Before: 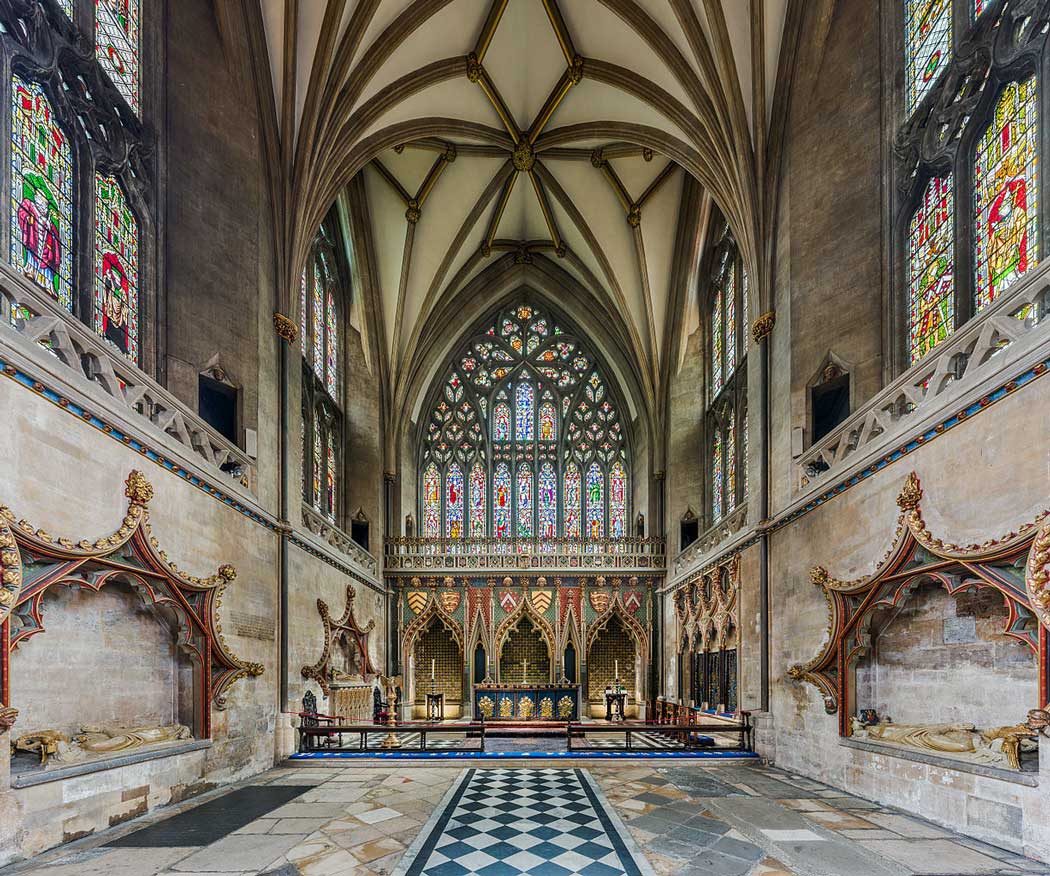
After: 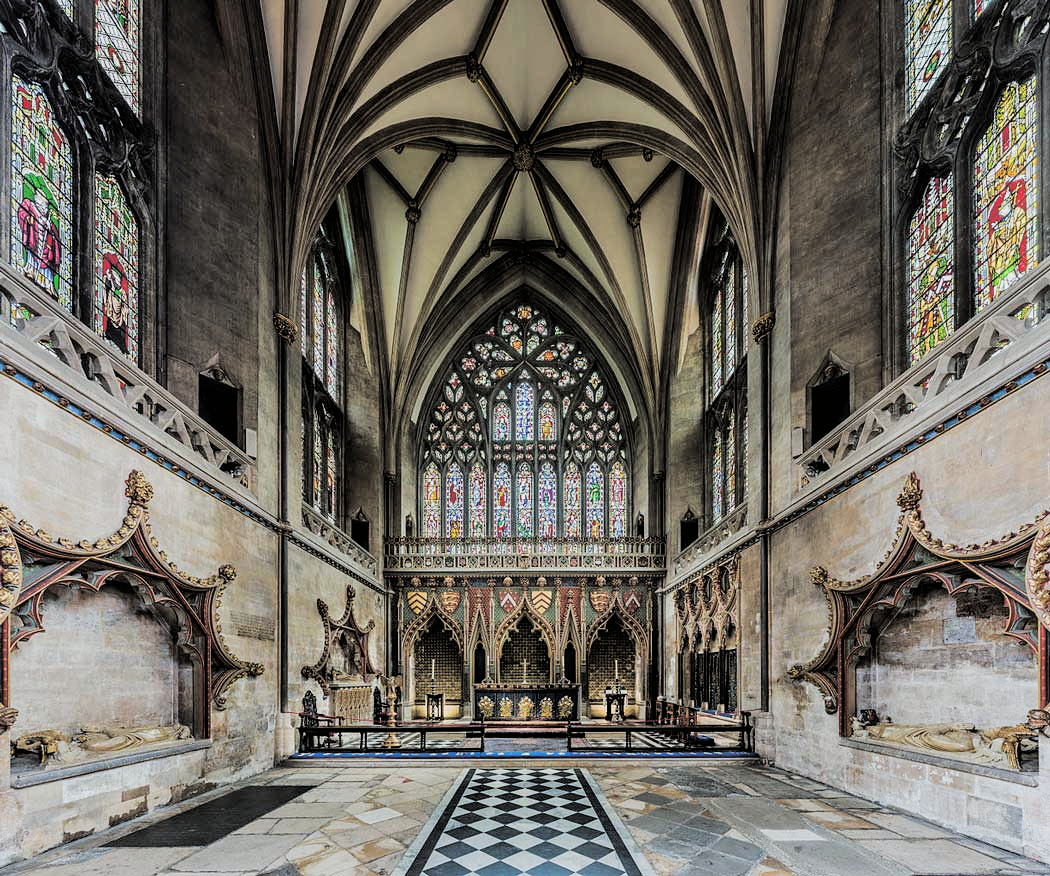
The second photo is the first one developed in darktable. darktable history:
levels: levels [0, 0.498, 0.996]
filmic rgb: black relative exposure -5 EV, white relative exposure 3.5 EV, hardness 3.19, contrast 1.2, highlights saturation mix -50%
split-toning: shadows › hue 36°, shadows › saturation 0.05, highlights › hue 10.8°, highlights › saturation 0.15, compress 40%
white balance: red 0.986, blue 1.01
exposure: exposure 0.217 EV, compensate highlight preservation false
